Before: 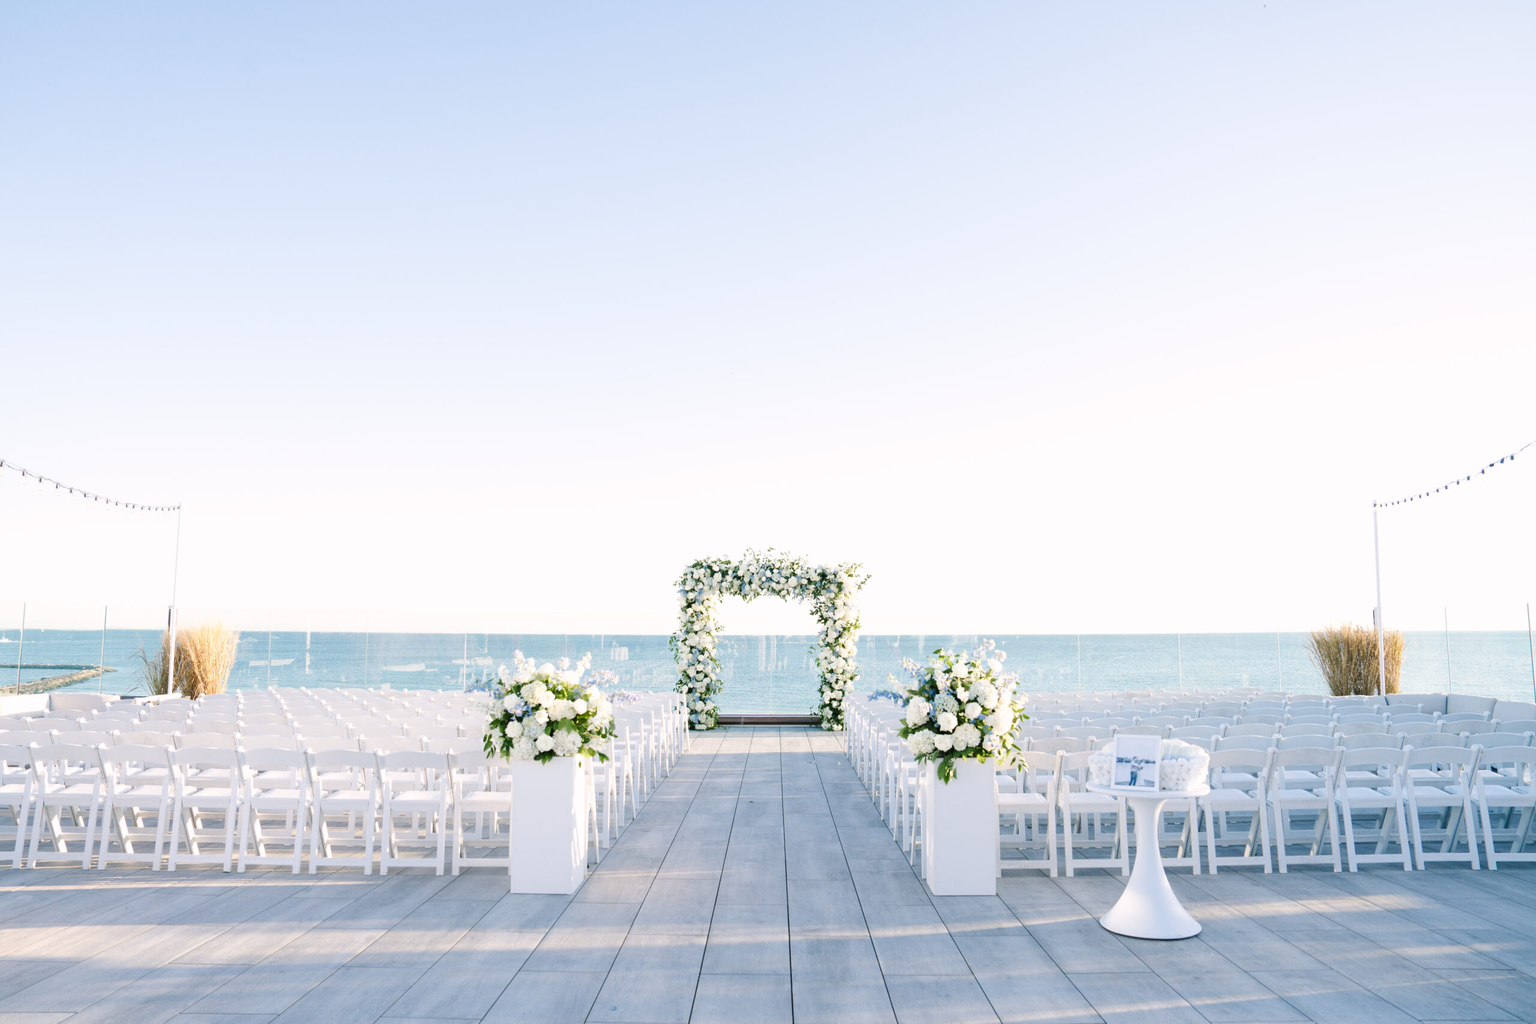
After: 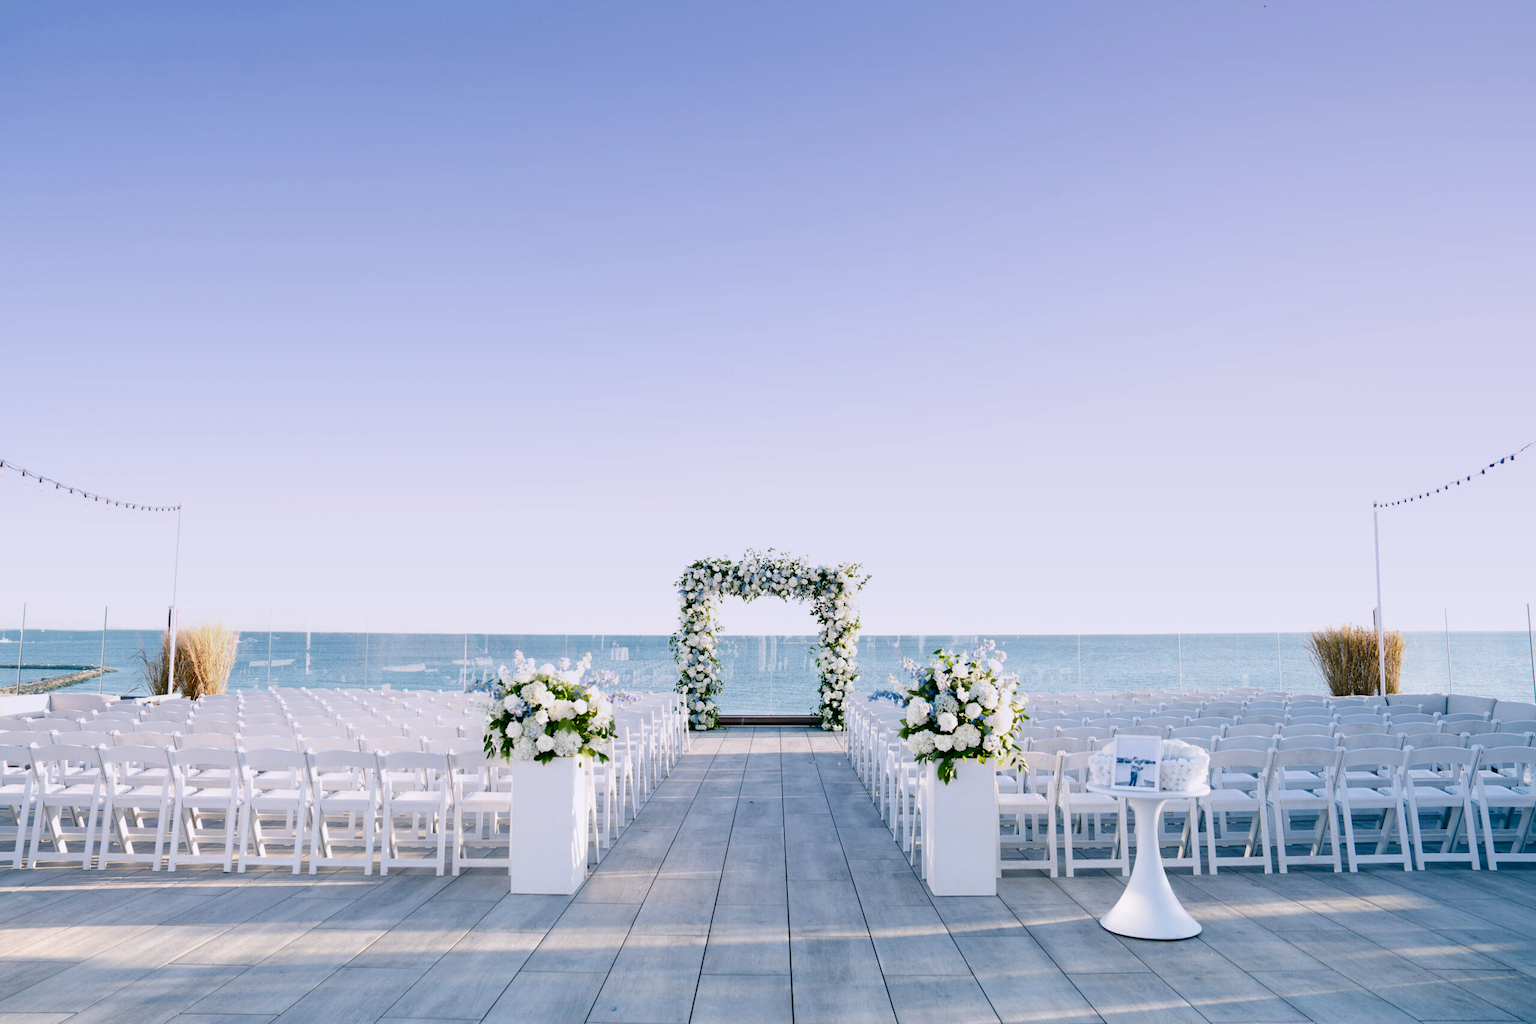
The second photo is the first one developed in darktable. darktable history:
graduated density: hue 238.83°, saturation 50%
contrast brightness saturation: contrast 0.13, brightness -0.24, saturation 0.14
